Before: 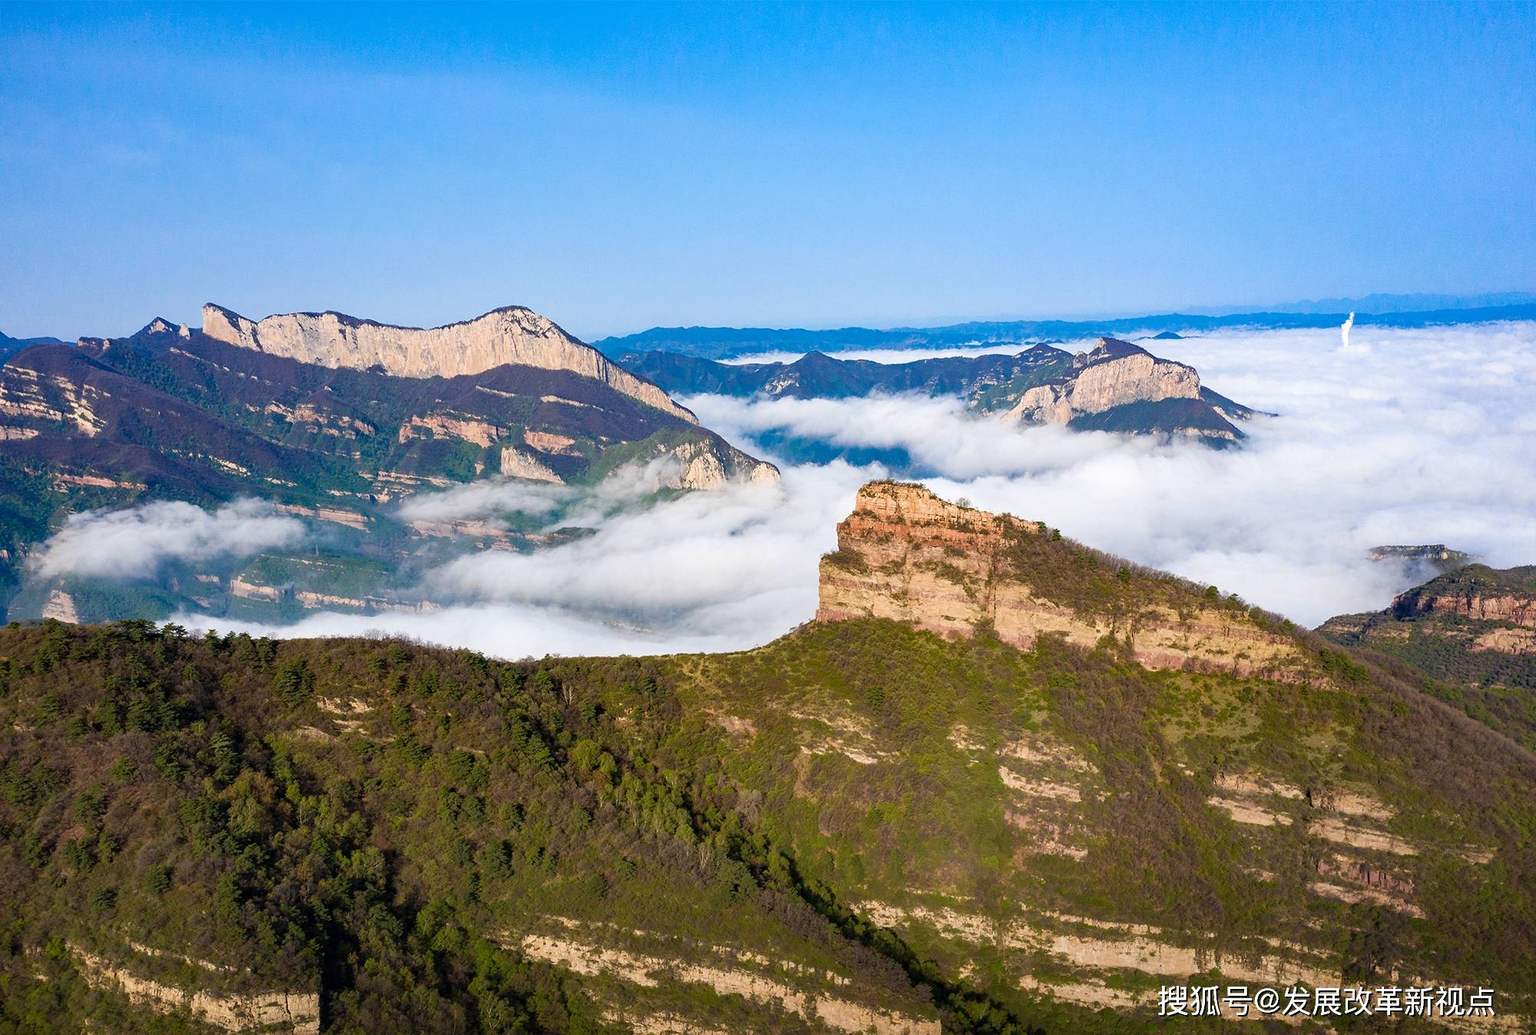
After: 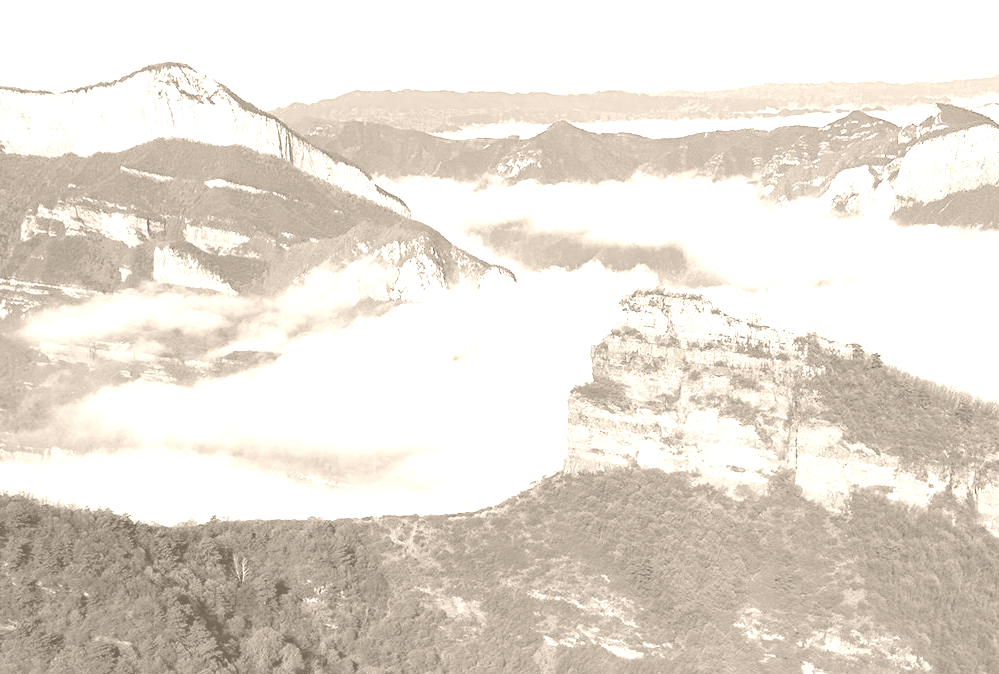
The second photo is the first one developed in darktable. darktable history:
crop: left 25%, top 25%, right 25%, bottom 25%
local contrast: detail 69%
exposure: exposure 0.2 EV, compensate highlight preservation false
colorize: hue 34.49°, saturation 35.33%, source mix 100%, version 1
